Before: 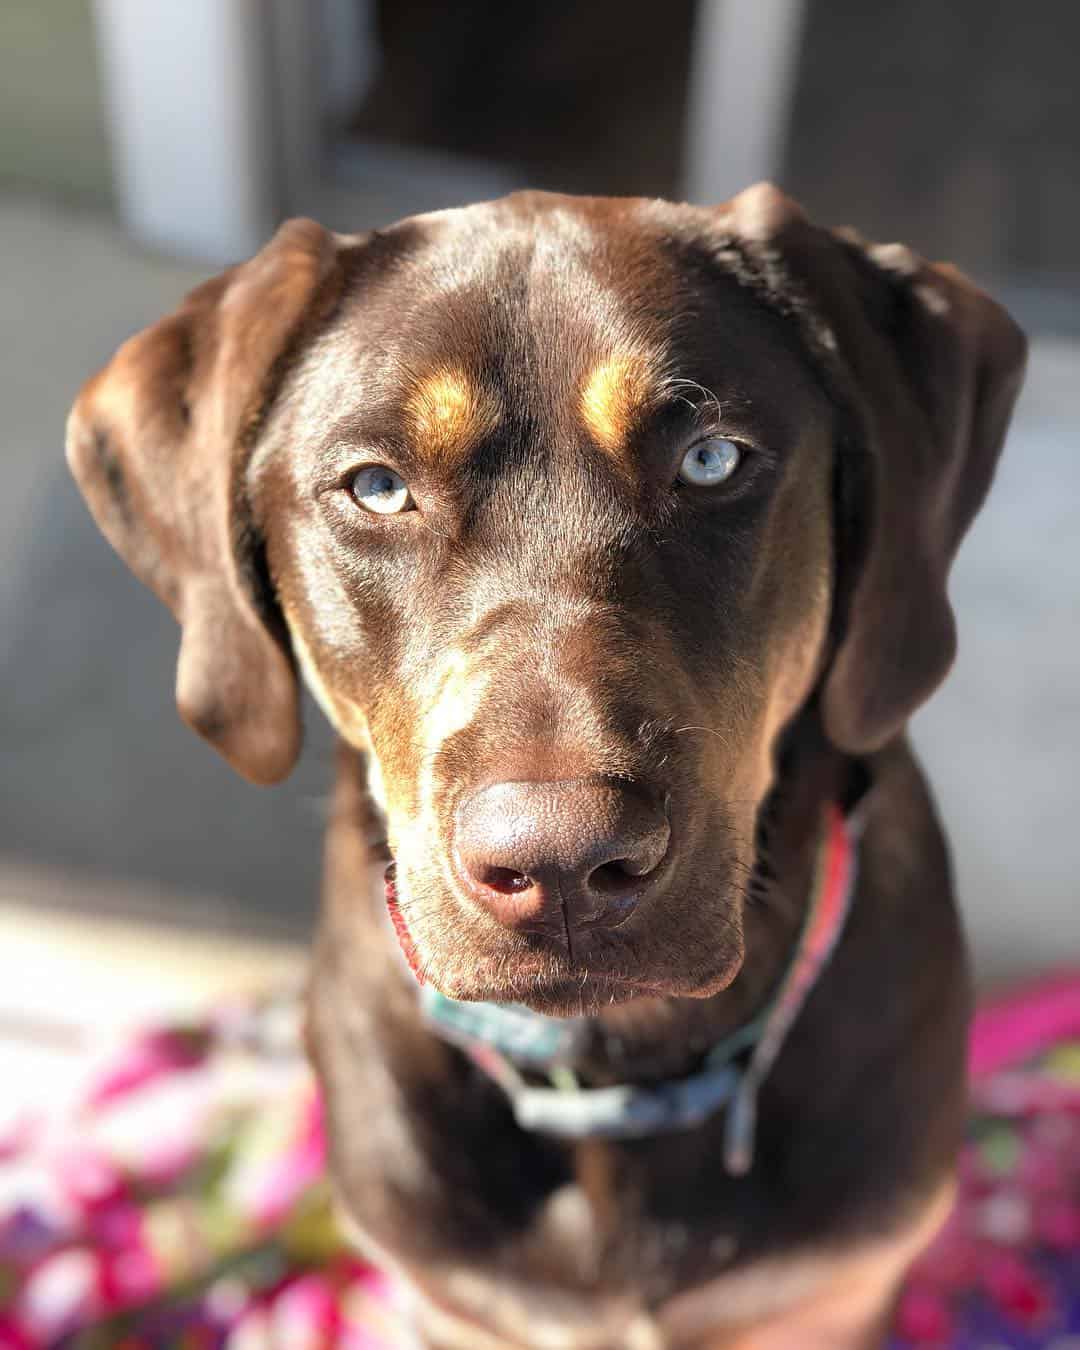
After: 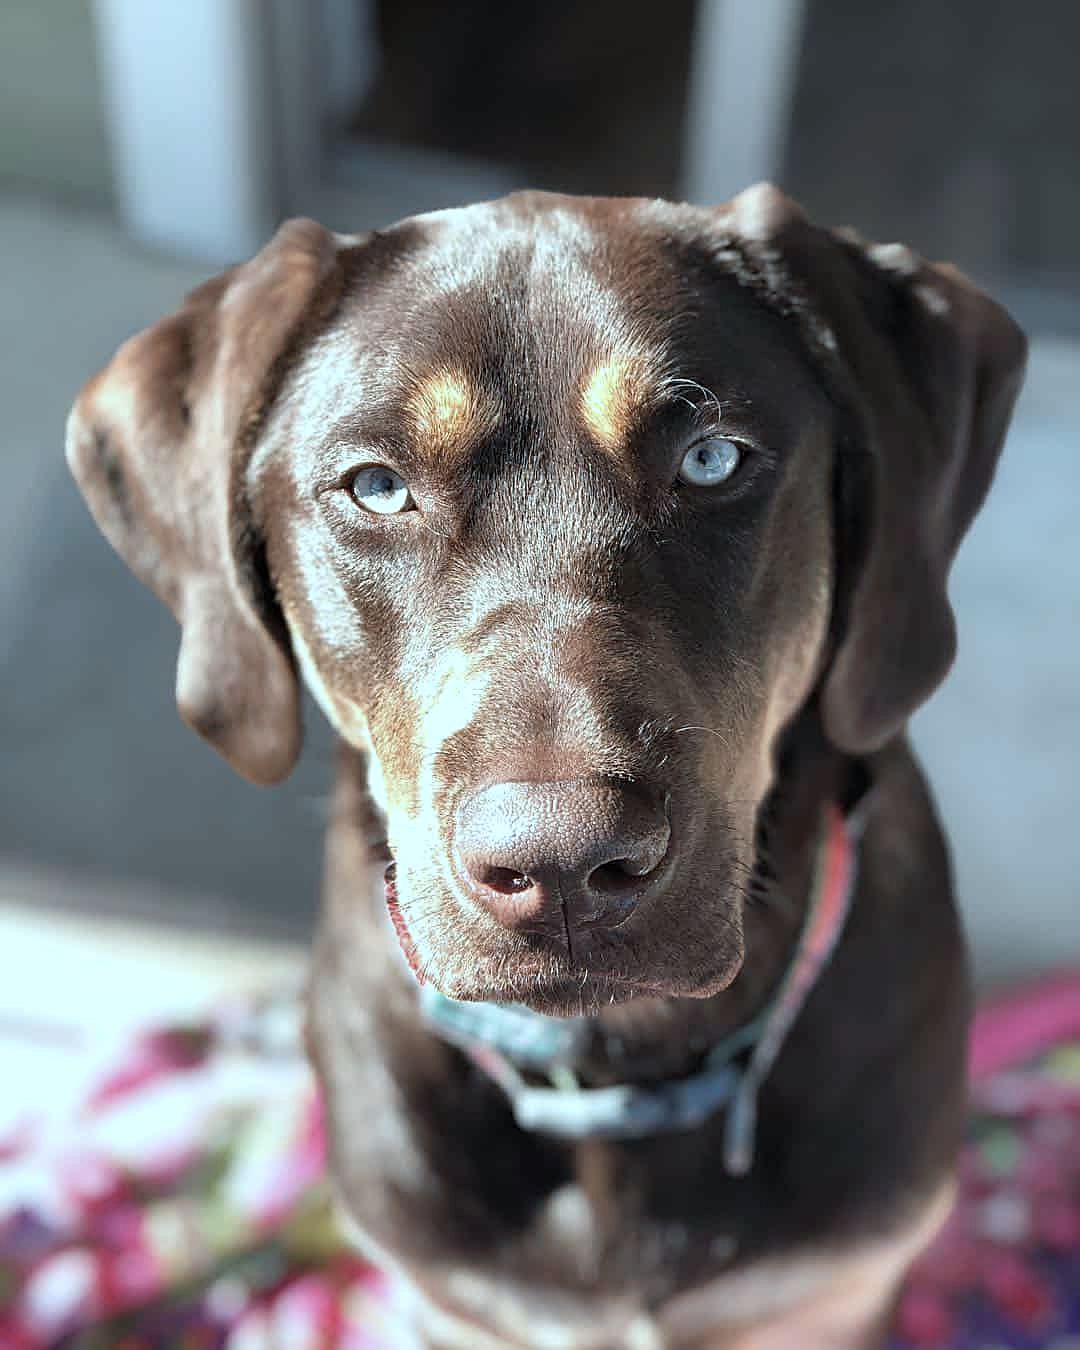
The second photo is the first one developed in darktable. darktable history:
sharpen: on, module defaults
color correction: highlights a* -12.48, highlights b* -17.68, saturation 0.71
